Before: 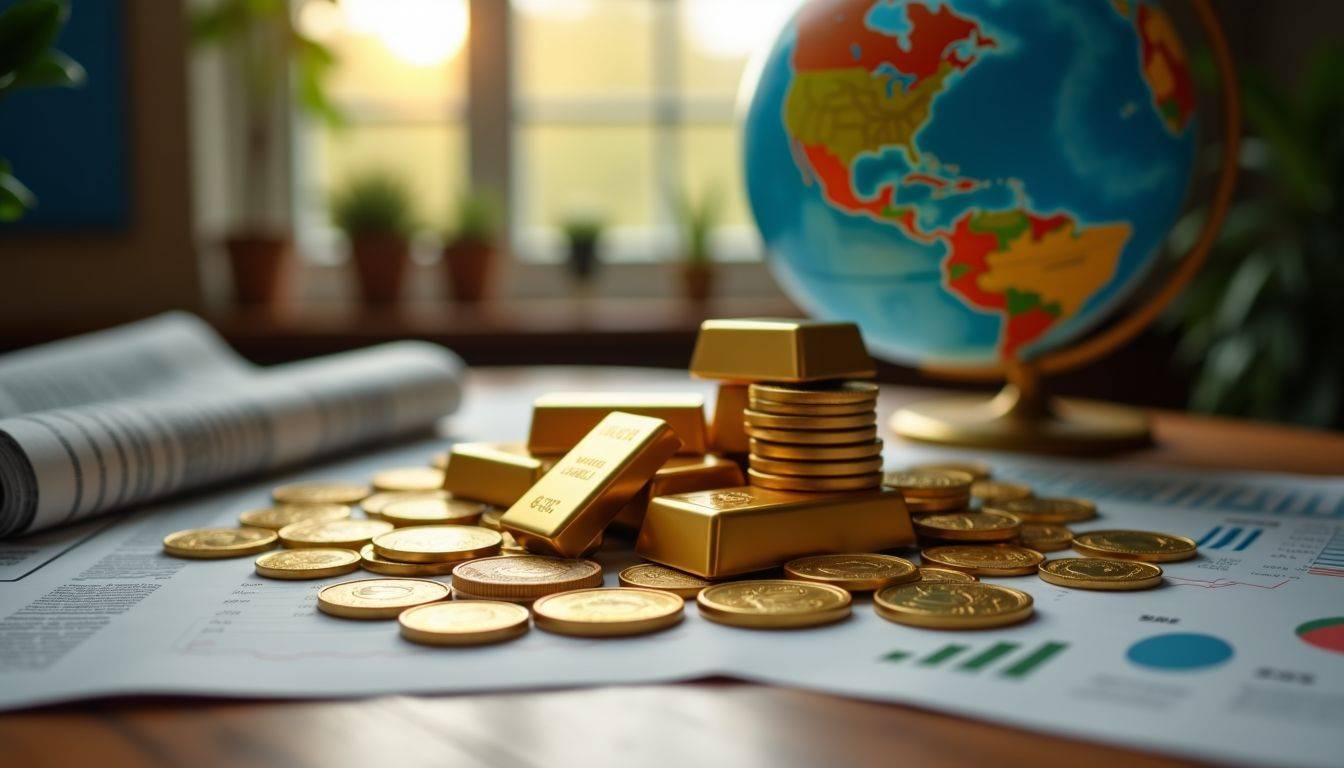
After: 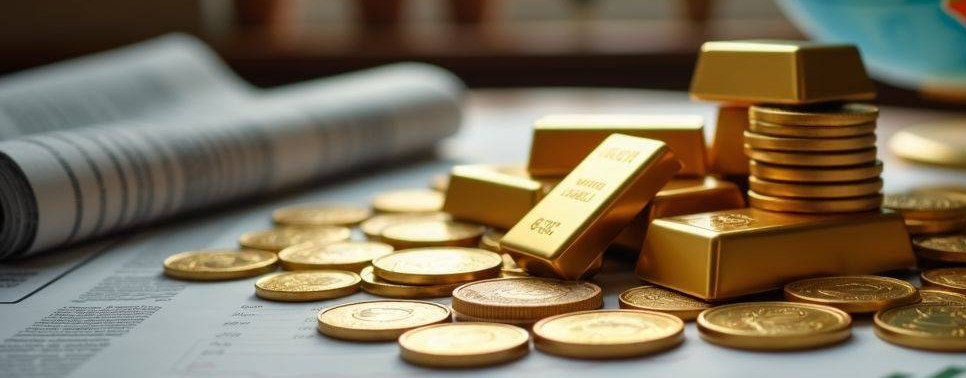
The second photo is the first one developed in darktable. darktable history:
crop: top 36.246%, right 28.123%, bottom 14.483%
